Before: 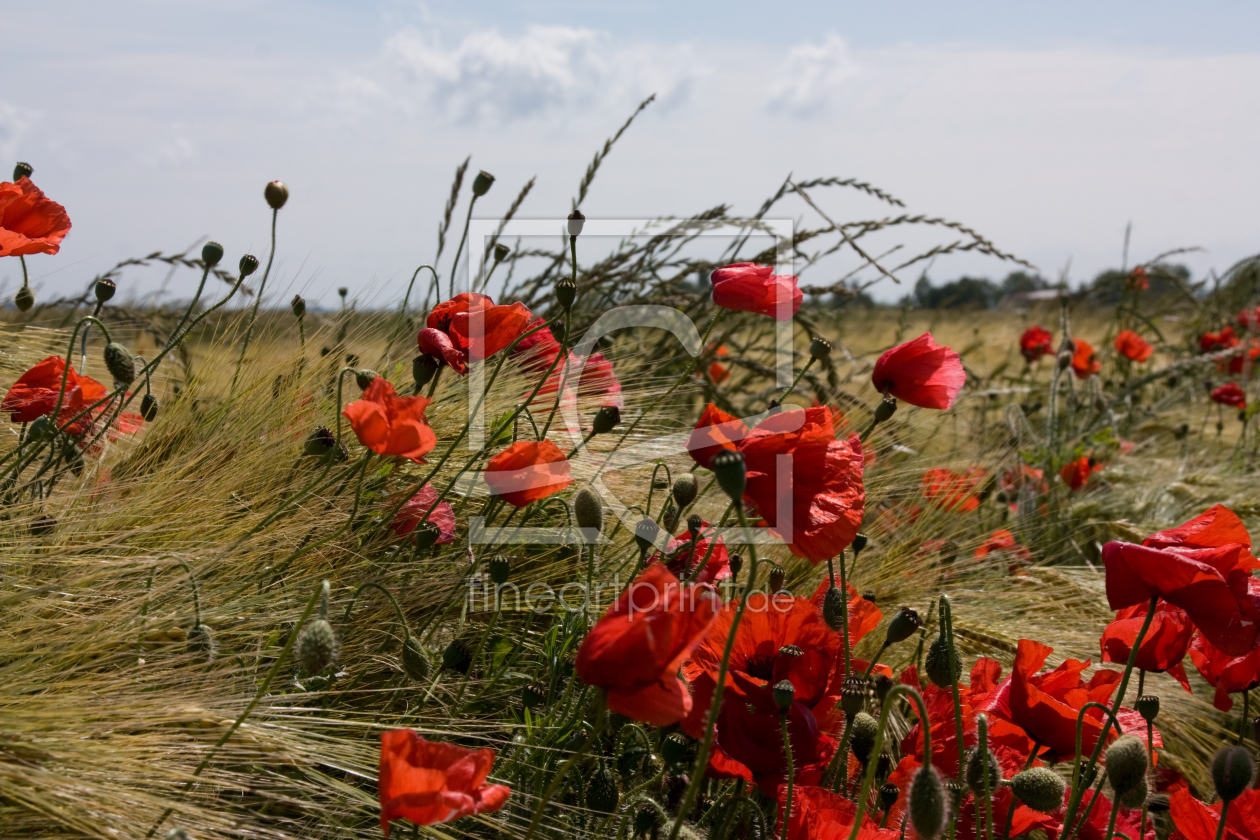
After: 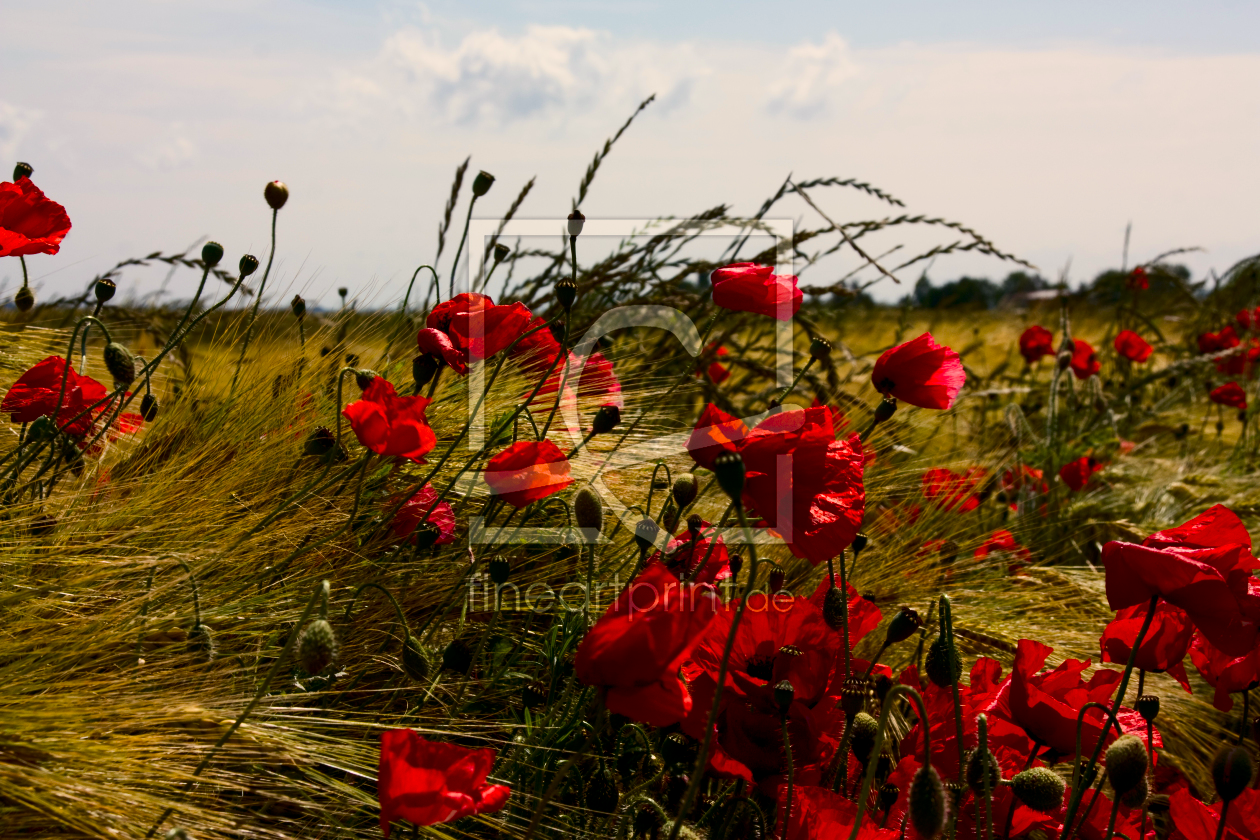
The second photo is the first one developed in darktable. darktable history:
color correction: highlights b* -0.007, saturation 0.992
color balance rgb: highlights gain › chroma 2.988%, highlights gain › hue 75.51°, global offset › luminance -0.273%, global offset › hue 260.56°, perceptual saturation grading › global saturation 30.549%
contrast brightness saturation: contrast 0.215, brightness -0.11, saturation 0.206
